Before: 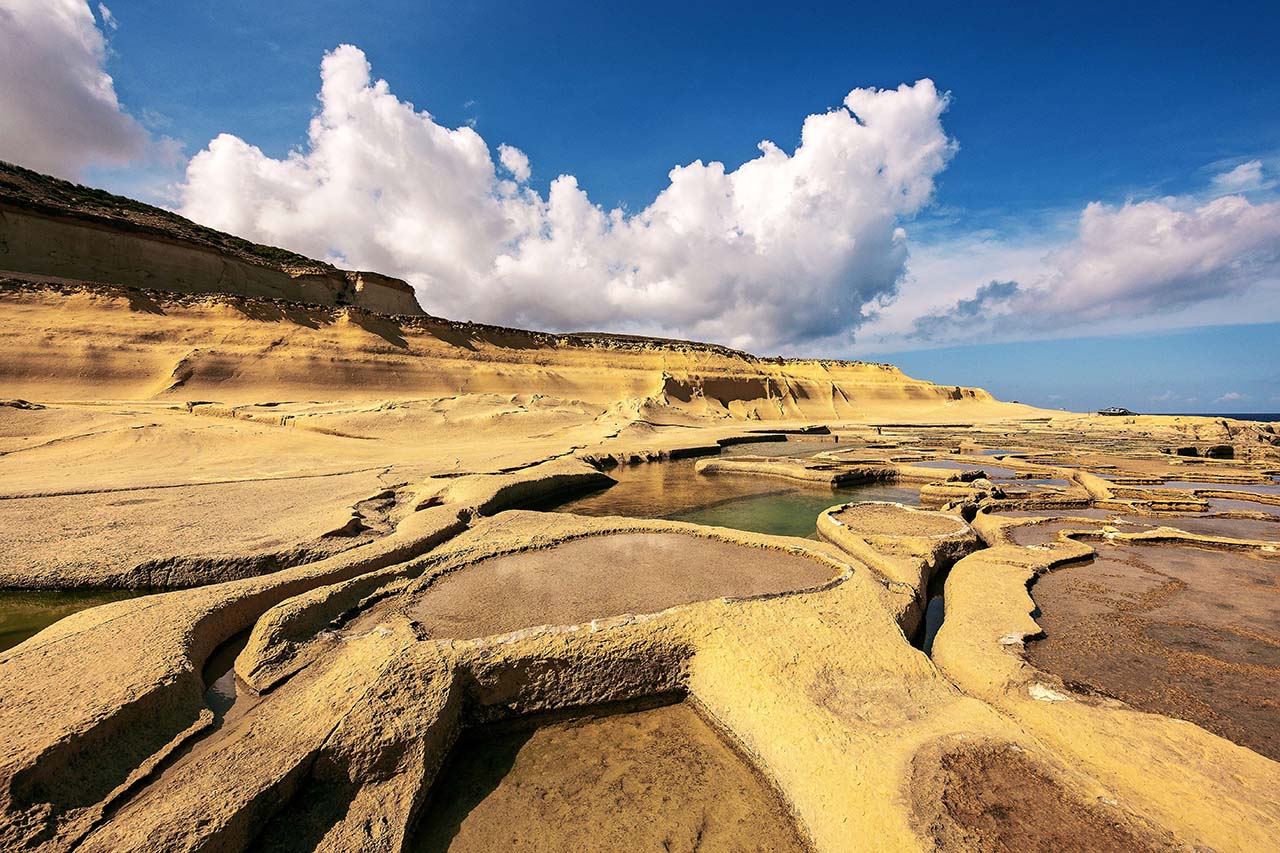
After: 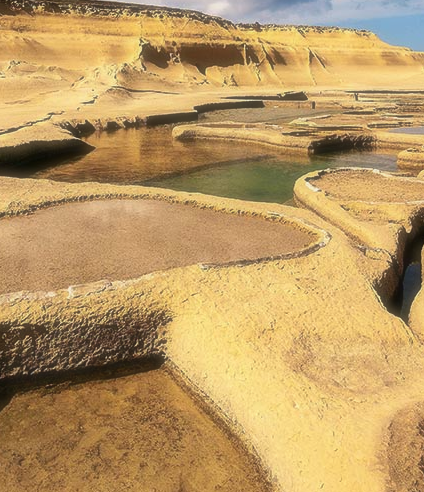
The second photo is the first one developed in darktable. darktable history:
contrast equalizer: octaves 7, y [[0.6 ×6], [0.55 ×6], [0 ×6], [0 ×6], [0 ×6]], mix -0.2
crop: left 40.878%, top 39.176%, right 25.993%, bottom 3.081%
soften: size 19.52%, mix 20.32%
